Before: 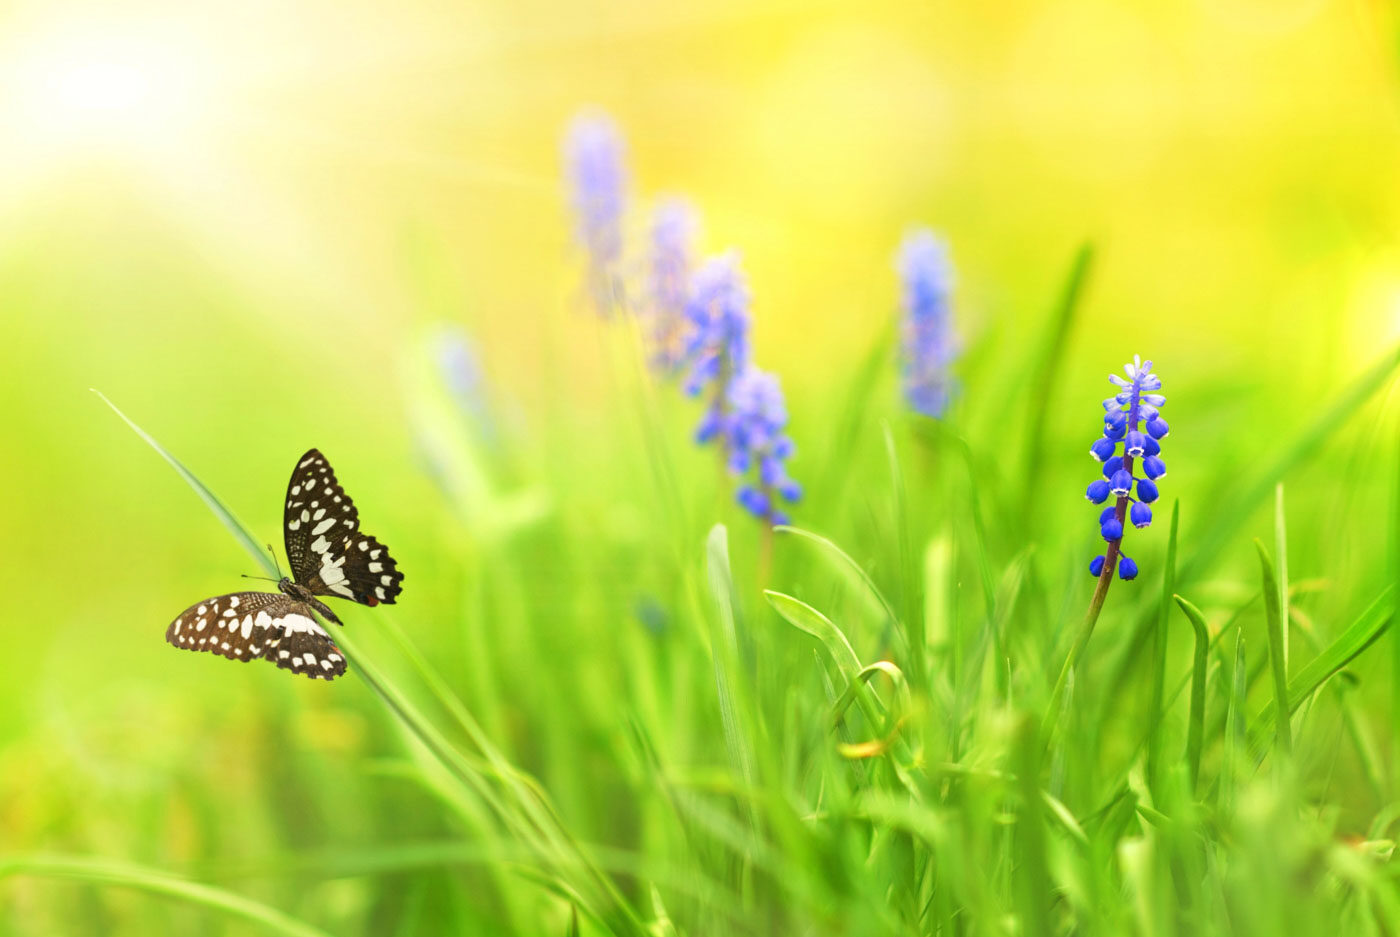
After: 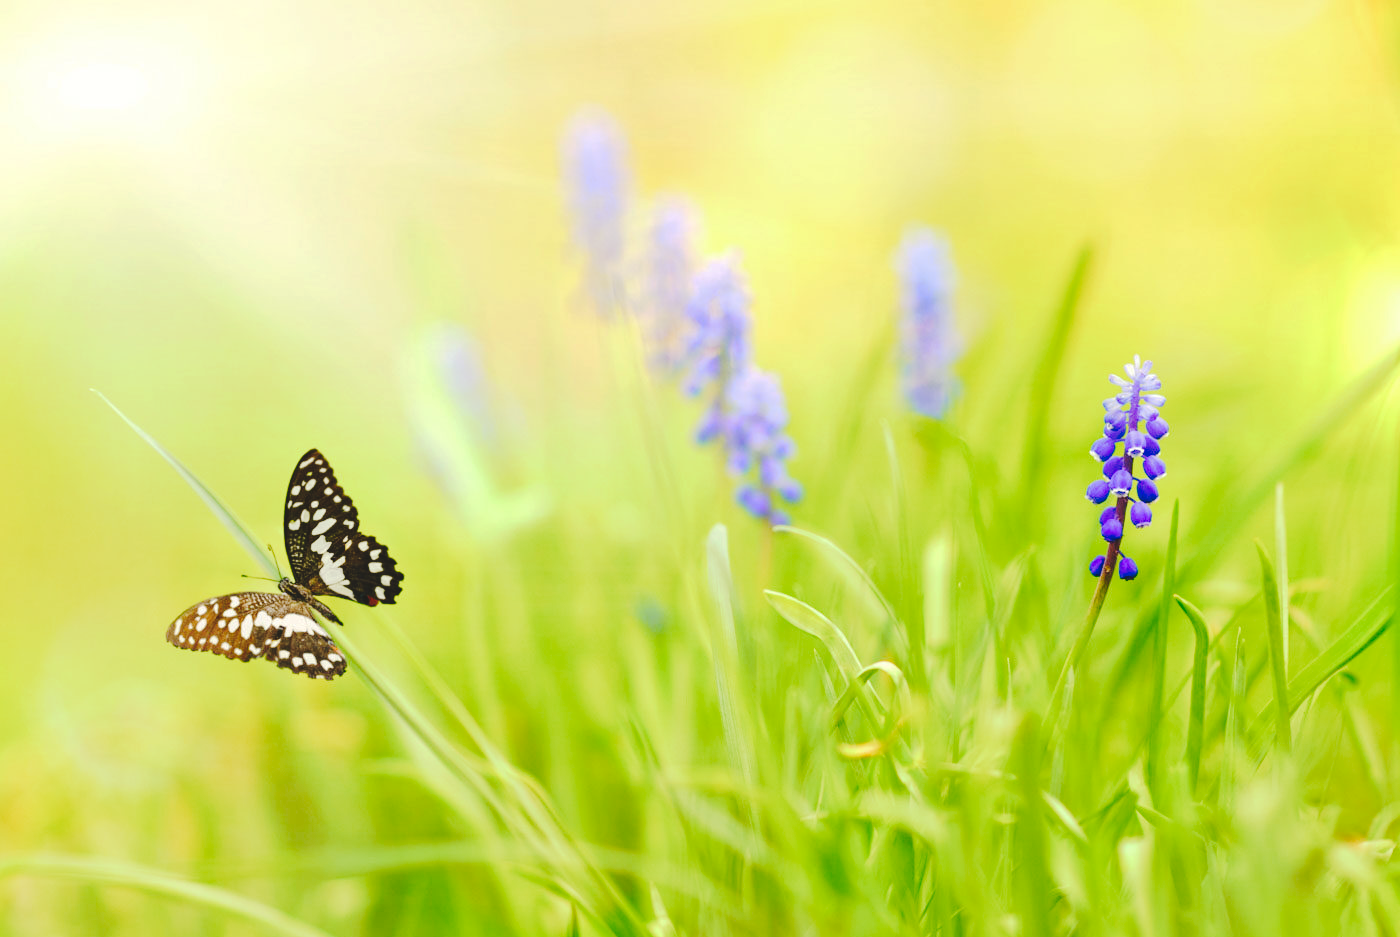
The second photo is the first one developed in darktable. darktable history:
tone curve: curves: ch0 [(0, 0) (0.003, 0.079) (0.011, 0.083) (0.025, 0.088) (0.044, 0.095) (0.069, 0.106) (0.1, 0.115) (0.136, 0.127) (0.177, 0.152) (0.224, 0.198) (0.277, 0.263) (0.335, 0.371) (0.399, 0.483) (0.468, 0.582) (0.543, 0.664) (0.623, 0.726) (0.709, 0.793) (0.801, 0.842) (0.898, 0.896) (1, 1)], preserve colors none
